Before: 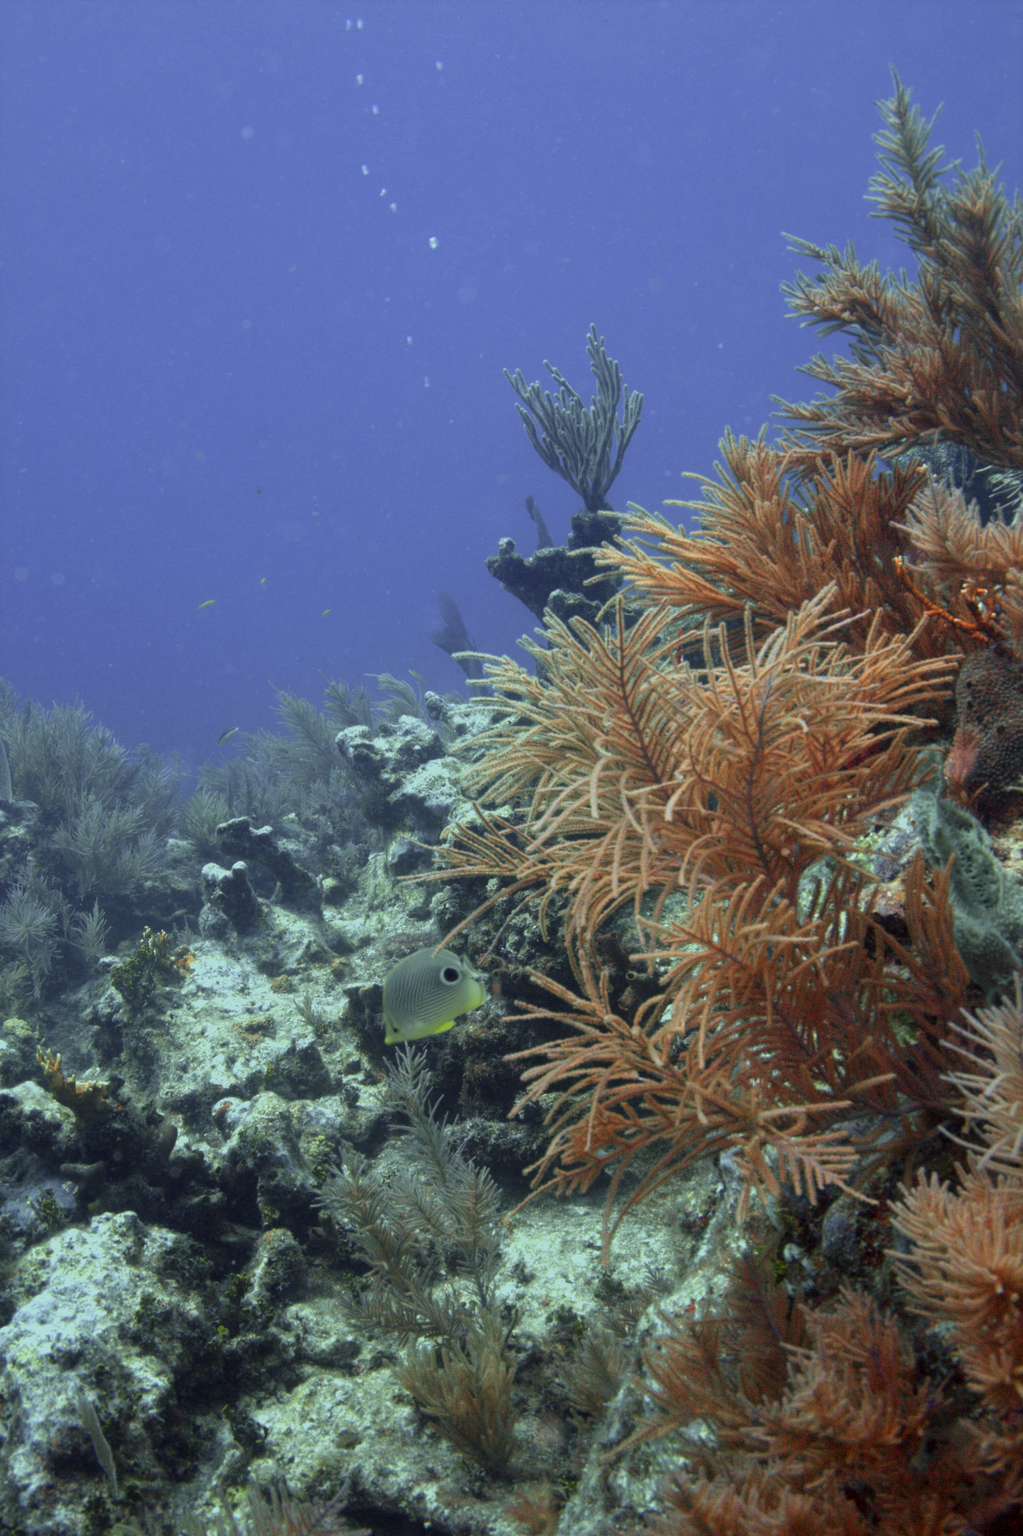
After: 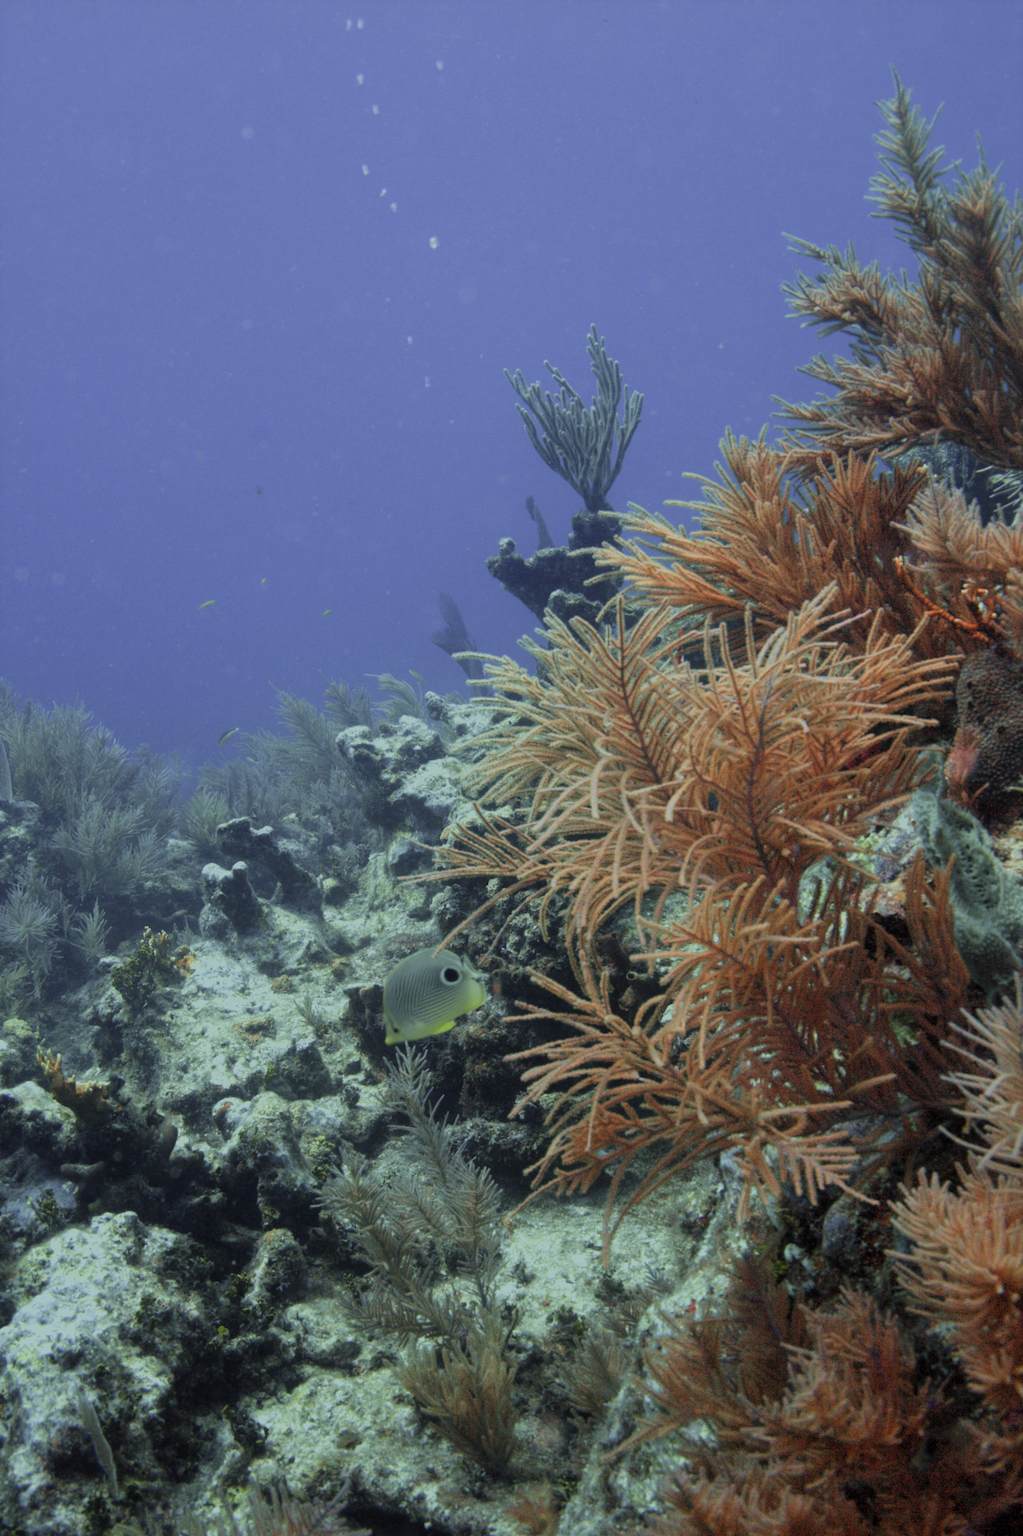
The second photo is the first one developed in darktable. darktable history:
filmic rgb: black relative exposure -8.02 EV, white relative exposure 4.03 EV, hardness 4.11, color science v5 (2021), contrast in shadows safe, contrast in highlights safe
